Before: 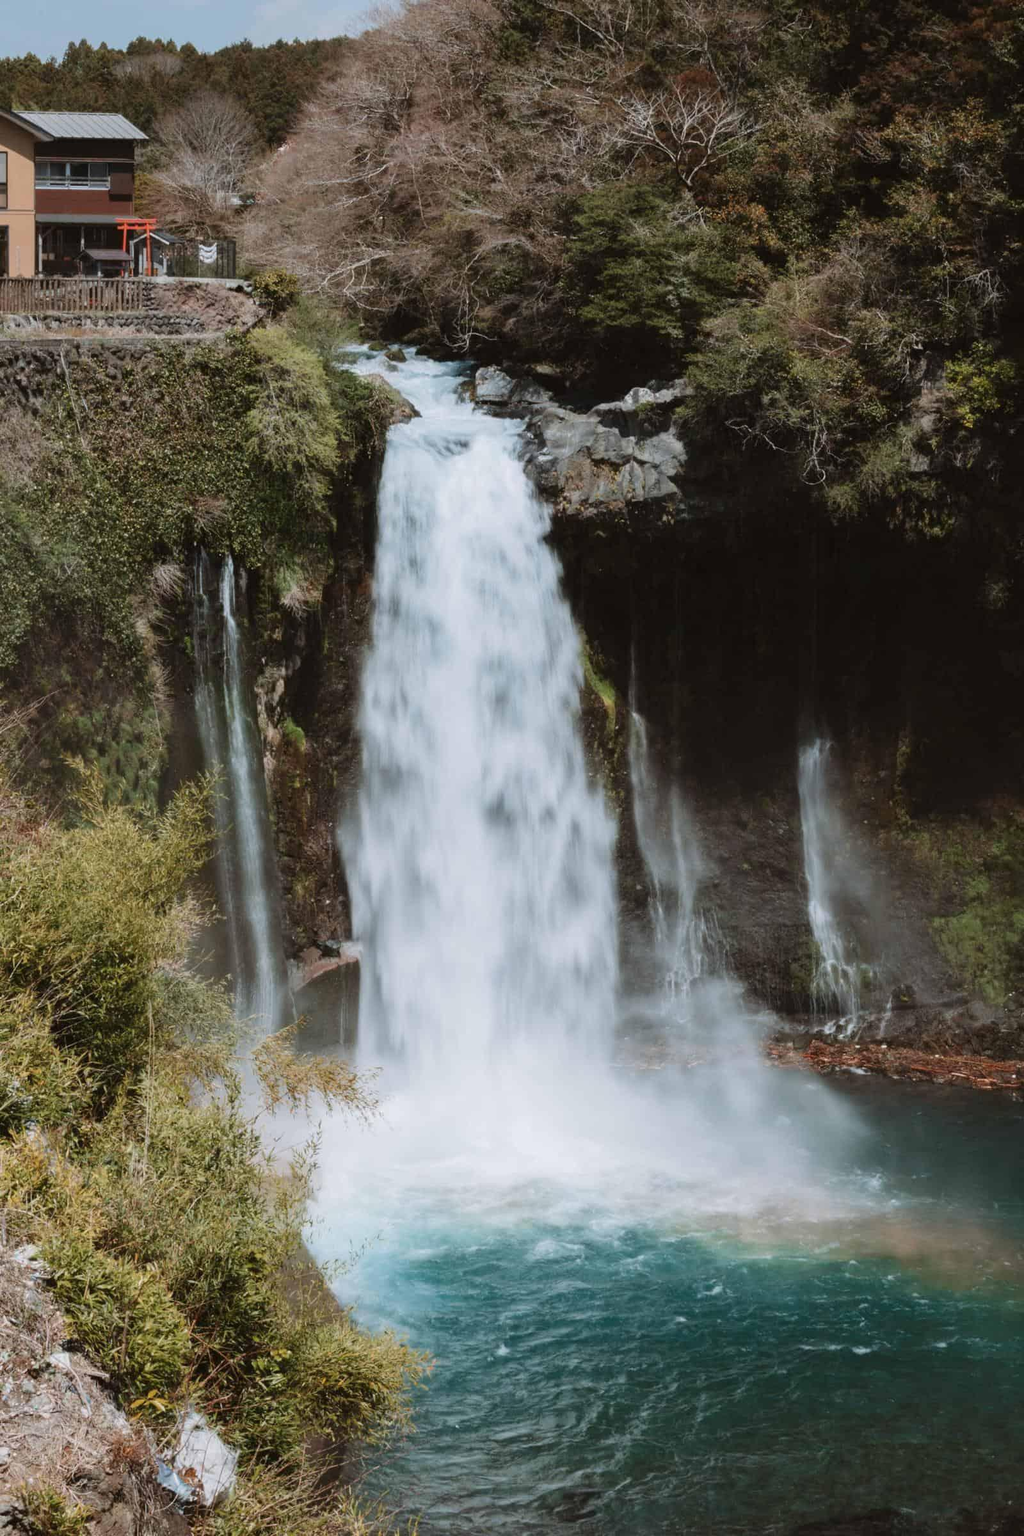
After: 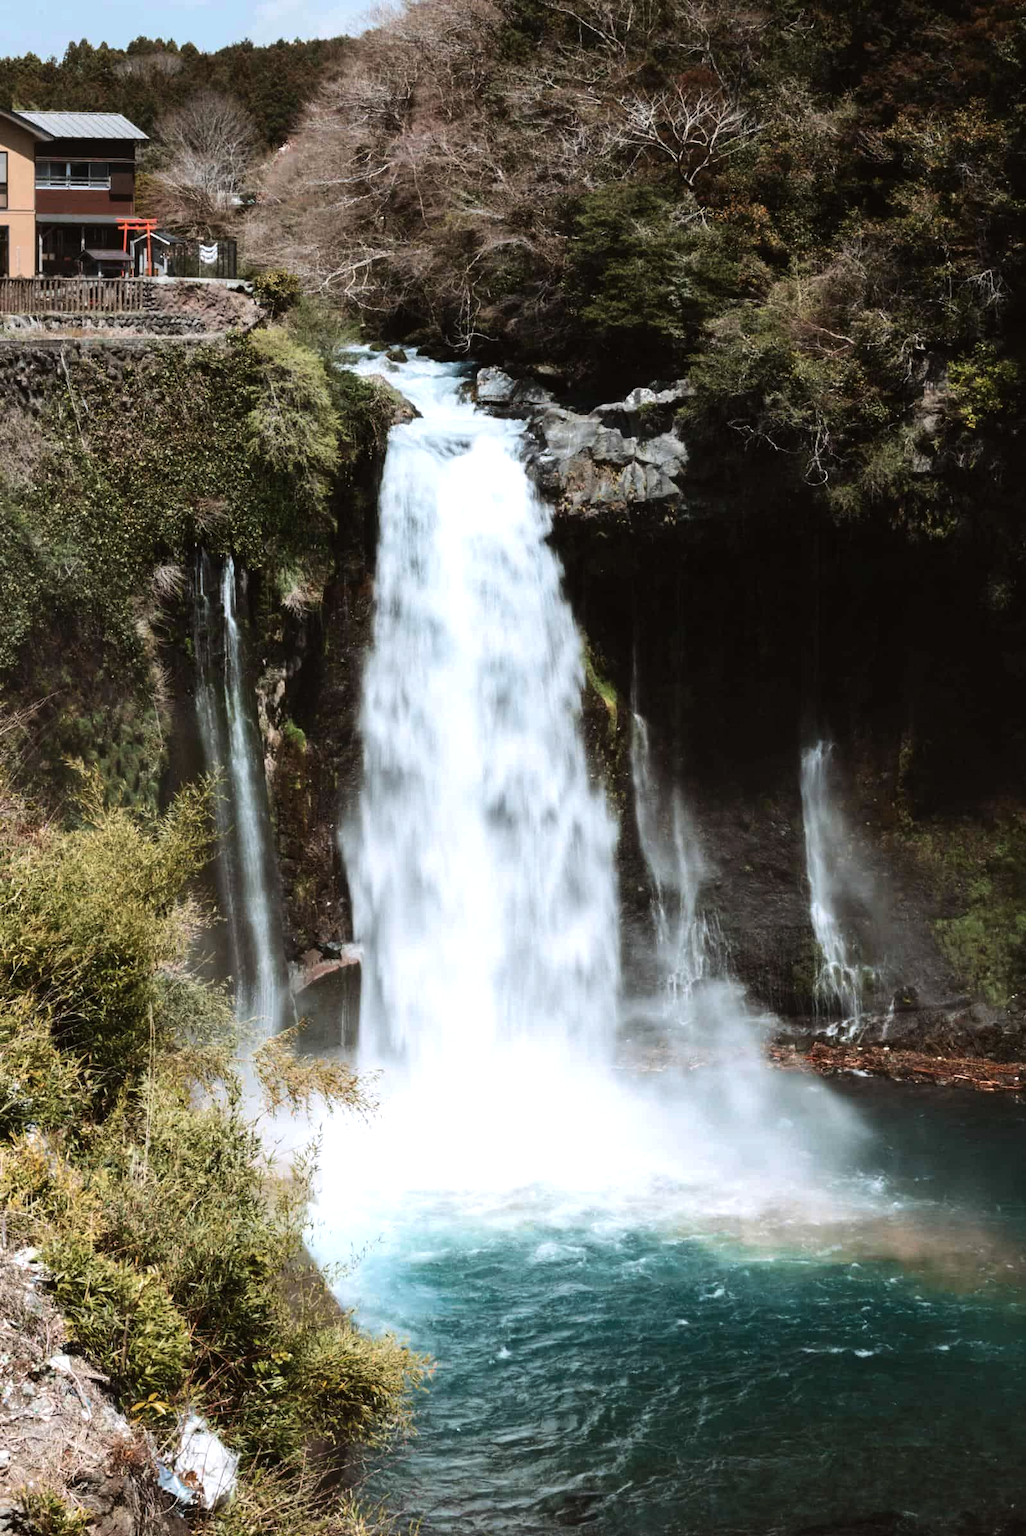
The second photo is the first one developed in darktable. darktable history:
tone equalizer: -8 EV -0.75 EV, -7 EV -0.7 EV, -6 EV -0.6 EV, -5 EV -0.4 EV, -3 EV 0.4 EV, -2 EV 0.6 EV, -1 EV 0.7 EV, +0 EV 0.75 EV, edges refinement/feathering 500, mask exposure compensation -1.57 EV, preserve details no
crop: top 0.05%, bottom 0.098%
